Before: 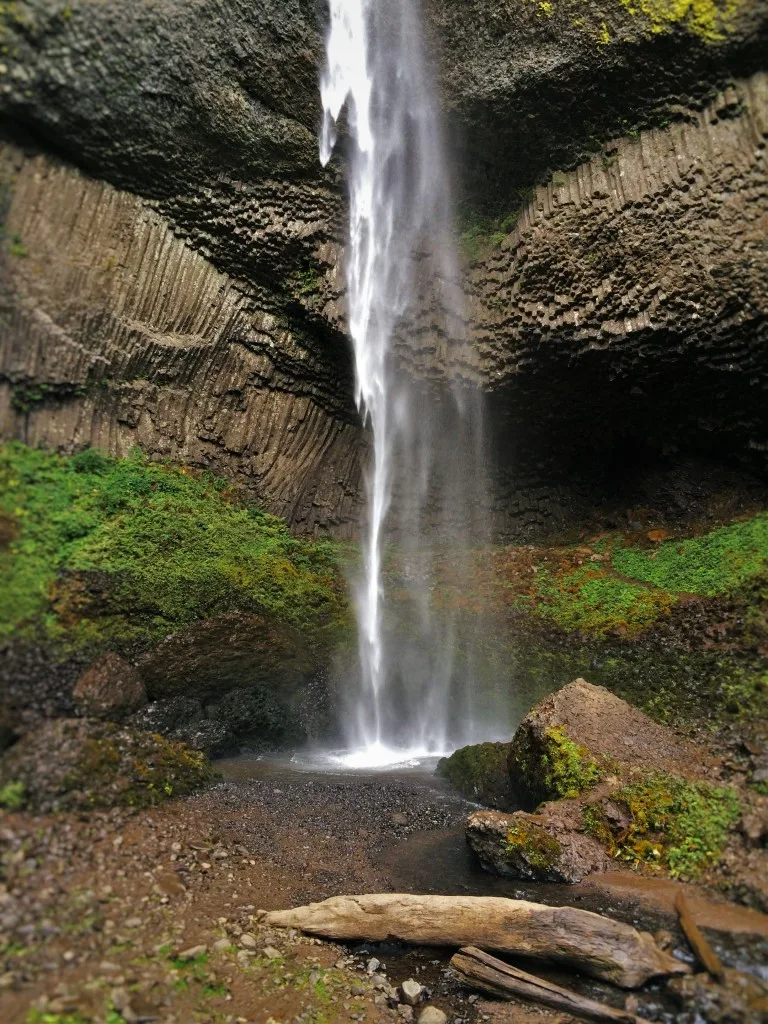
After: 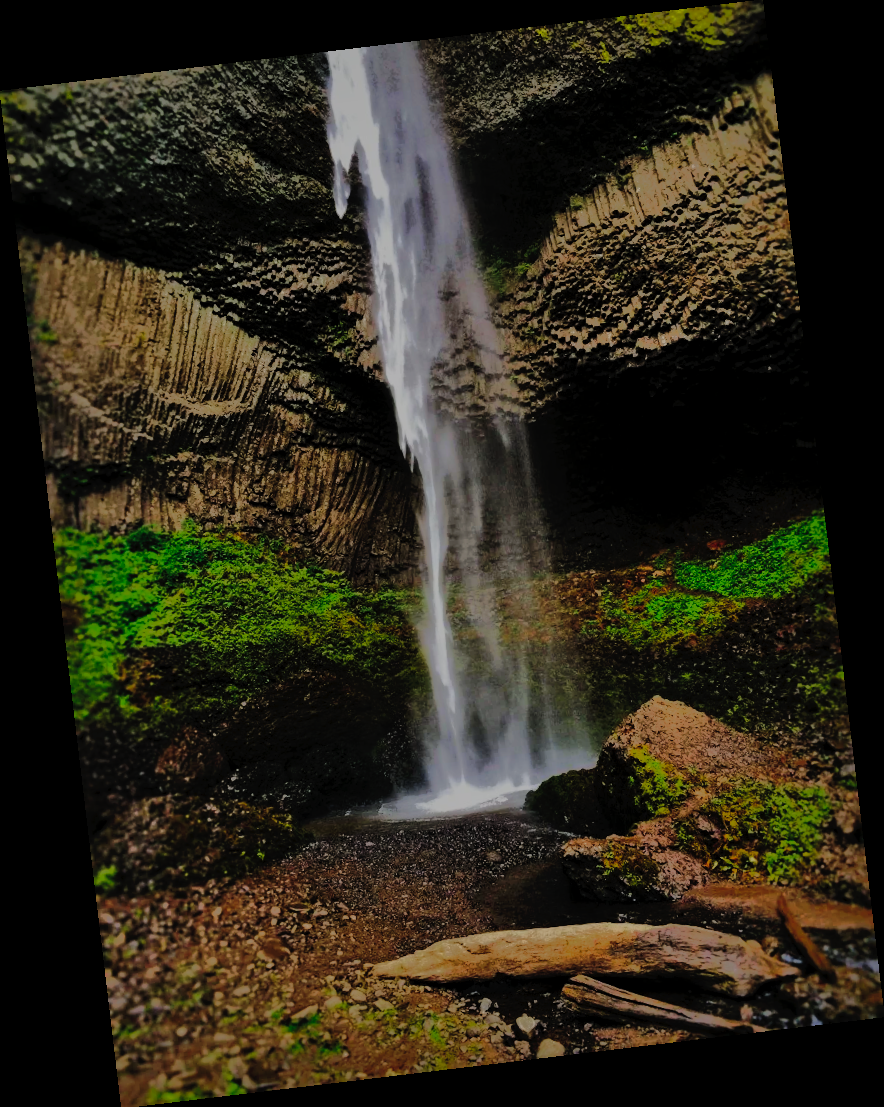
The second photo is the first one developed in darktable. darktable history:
rotate and perspective: rotation -6.83°, automatic cropping off
filmic rgb: middle gray luminance 30%, black relative exposure -9 EV, white relative exposure 7 EV, threshold 6 EV, target black luminance 0%, hardness 2.94, latitude 2.04%, contrast 0.963, highlights saturation mix 5%, shadows ↔ highlights balance 12.16%, add noise in highlights 0, preserve chrominance no, color science v3 (2019), use custom middle-gray values true, iterations of high-quality reconstruction 0, contrast in highlights soft, enable highlight reconstruction true
shadows and highlights: shadows 60, highlights -60
tone curve: curves: ch0 [(0, 0) (0.003, 0.007) (0.011, 0.009) (0.025, 0.01) (0.044, 0.012) (0.069, 0.013) (0.1, 0.014) (0.136, 0.021) (0.177, 0.038) (0.224, 0.06) (0.277, 0.099) (0.335, 0.16) (0.399, 0.227) (0.468, 0.329) (0.543, 0.45) (0.623, 0.594) (0.709, 0.756) (0.801, 0.868) (0.898, 0.971) (1, 1)], preserve colors none
